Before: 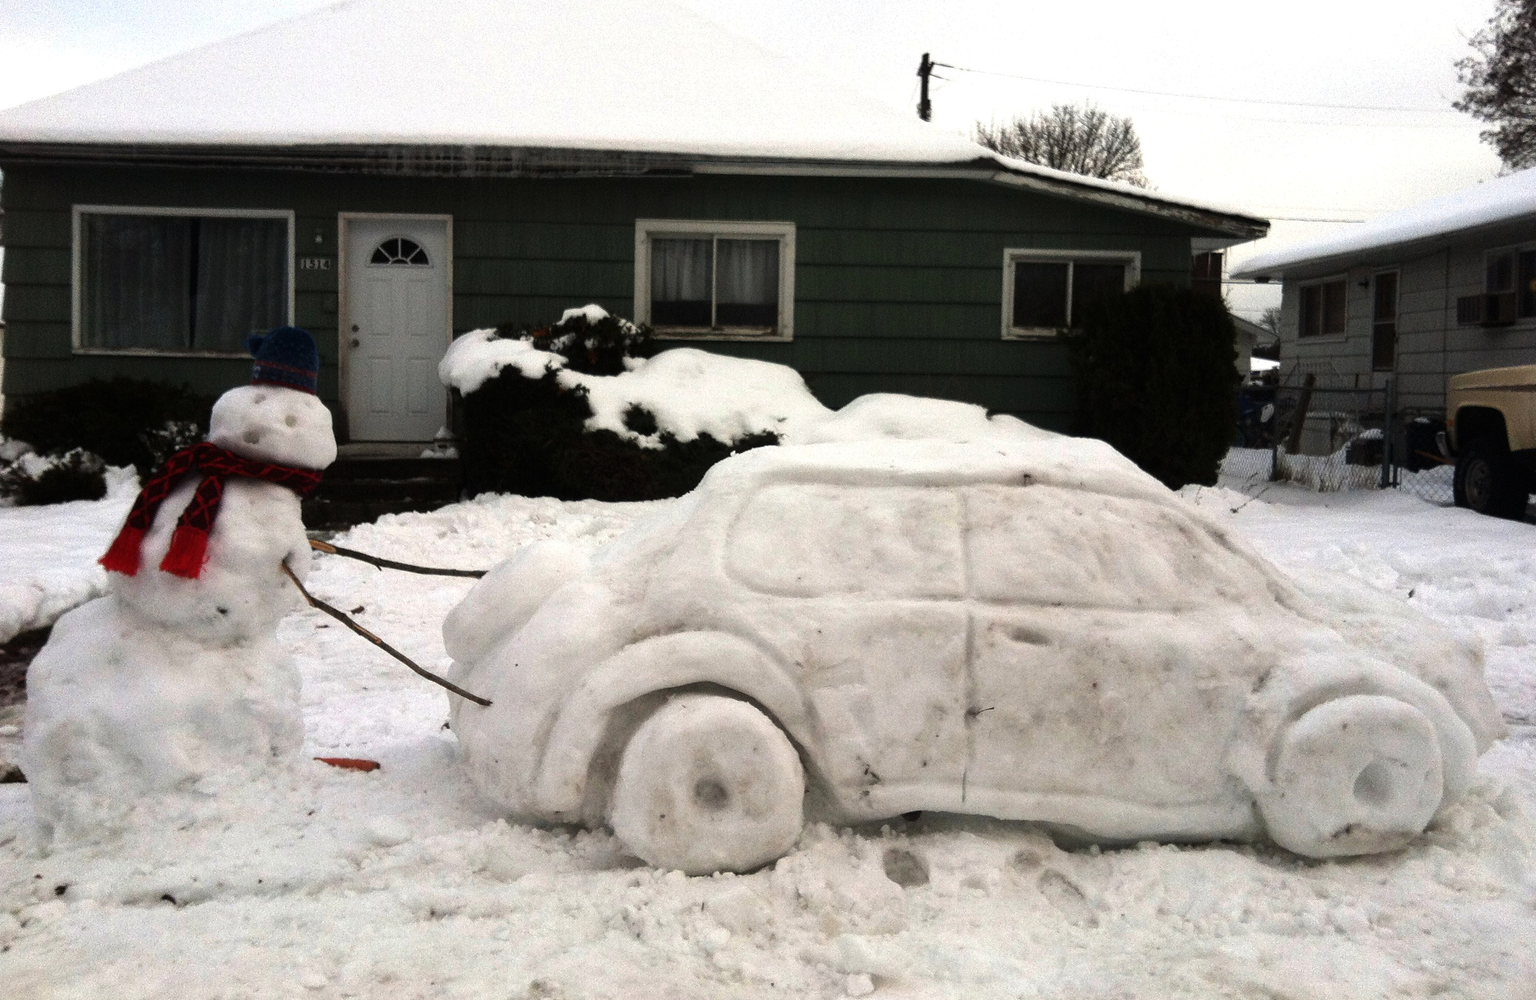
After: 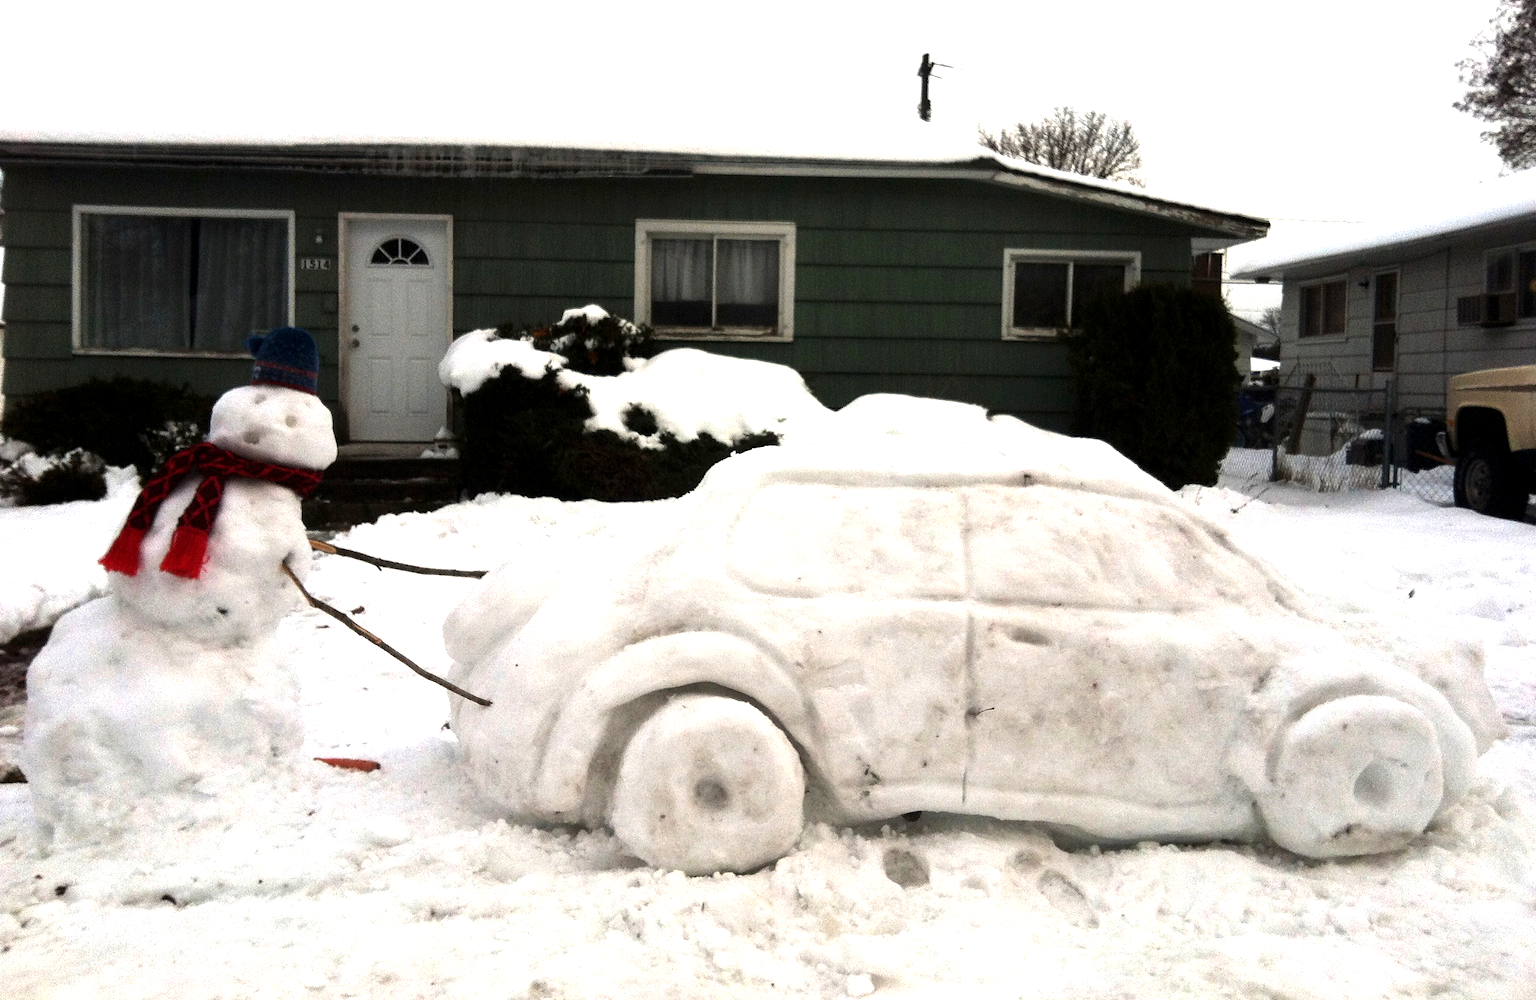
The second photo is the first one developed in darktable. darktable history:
exposure: black level correction 0.001, exposure 0.675 EV, compensate highlight preservation false
